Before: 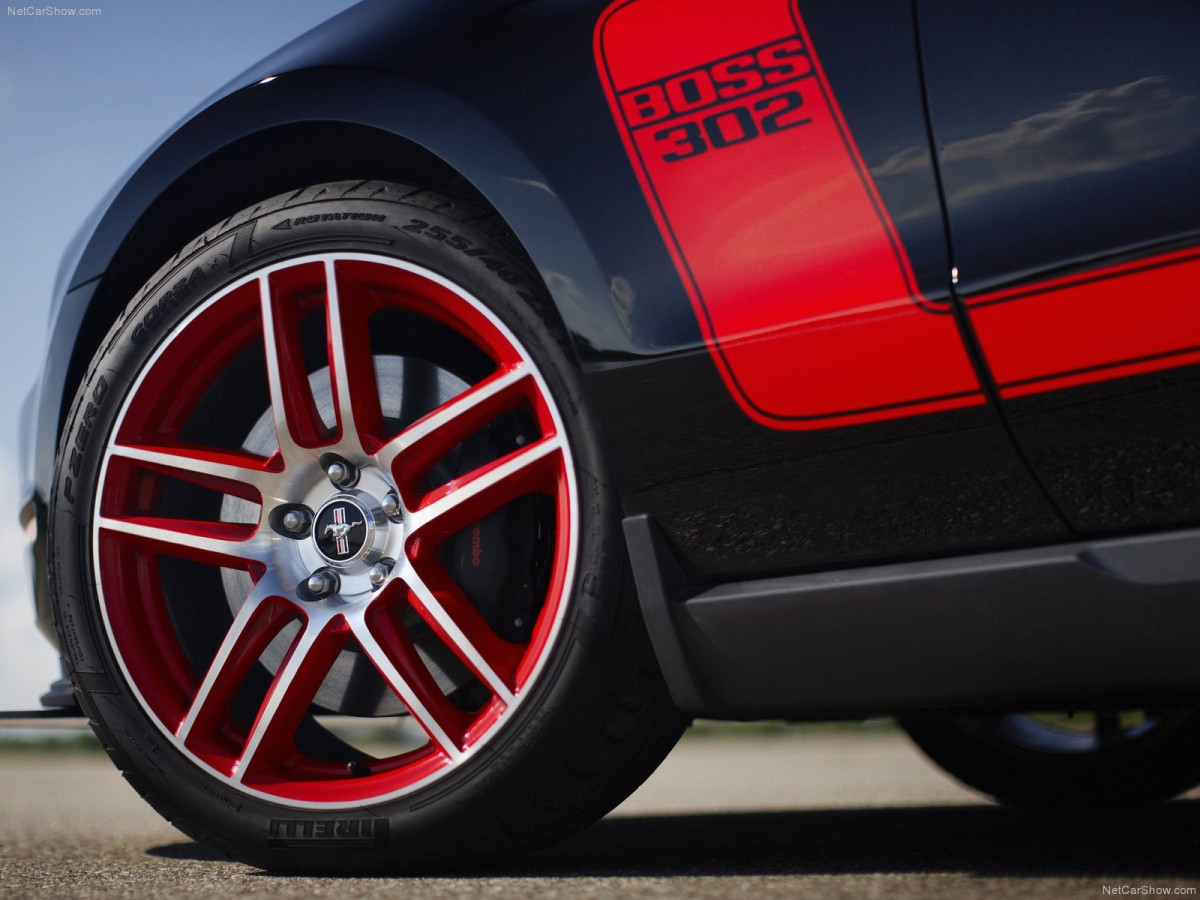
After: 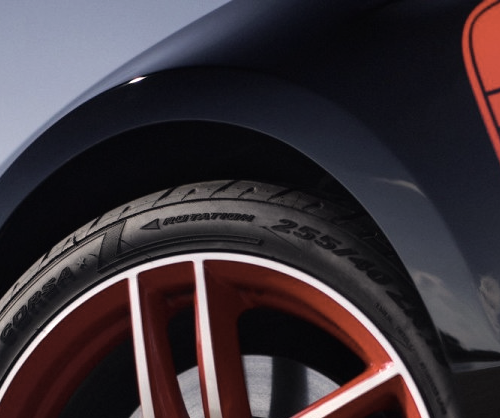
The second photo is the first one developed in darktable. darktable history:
contrast brightness saturation: saturation -0.066
crop and rotate: left 10.982%, top 0.09%, right 47.319%, bottom 53.396%
color correction: highlights a* 5.6, highlights b* 5.2, saturation 0.649
color calibration: x 0.343, y 0.357, temperature 5117.31 K
tone equalizer: -8 EV -0.443 EV, -7 EV -0.383 EV, -6 EV -0.327 EV, -5 EV -0.19 EV, -3 EV 0.219 EV, -2 EV 0.36 EV, -1 EV 0.366 EV, +0 EV 0.424 EV
